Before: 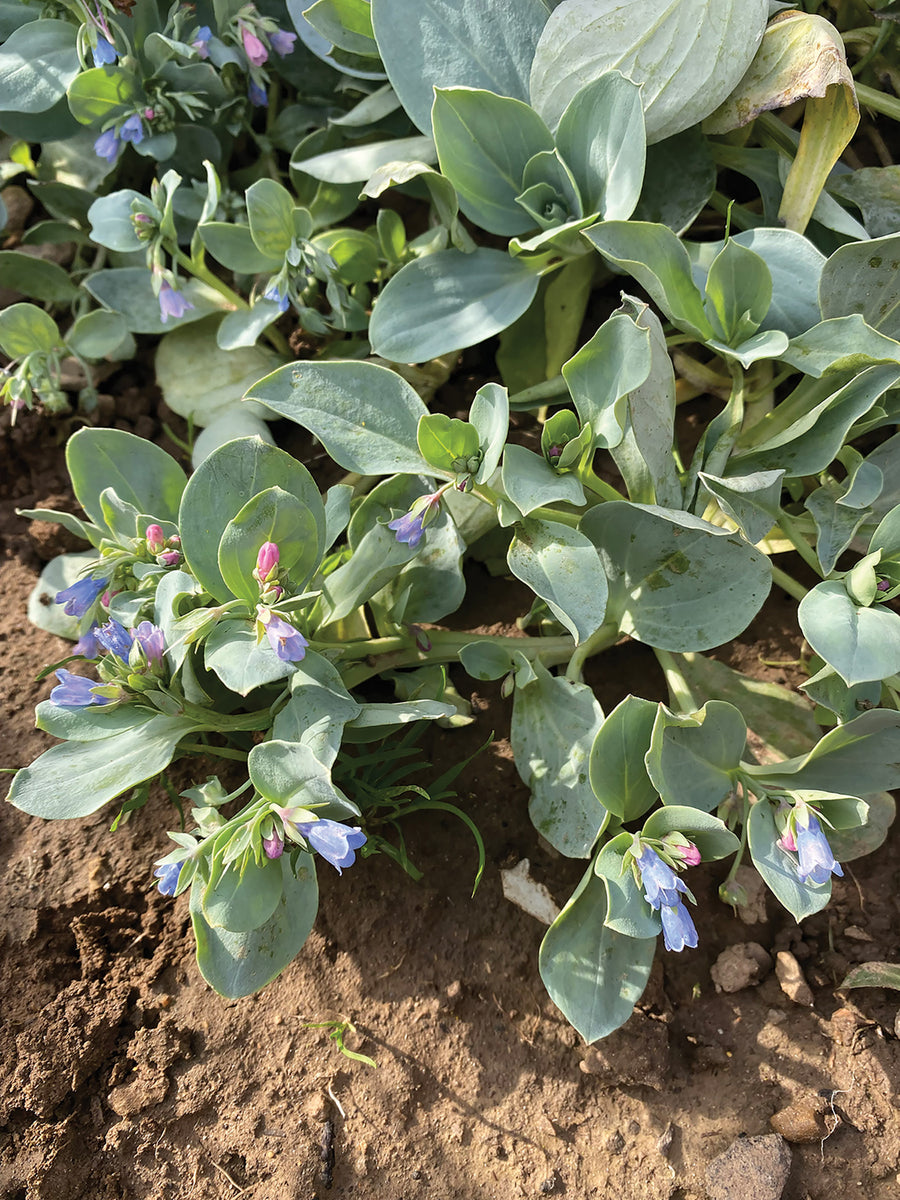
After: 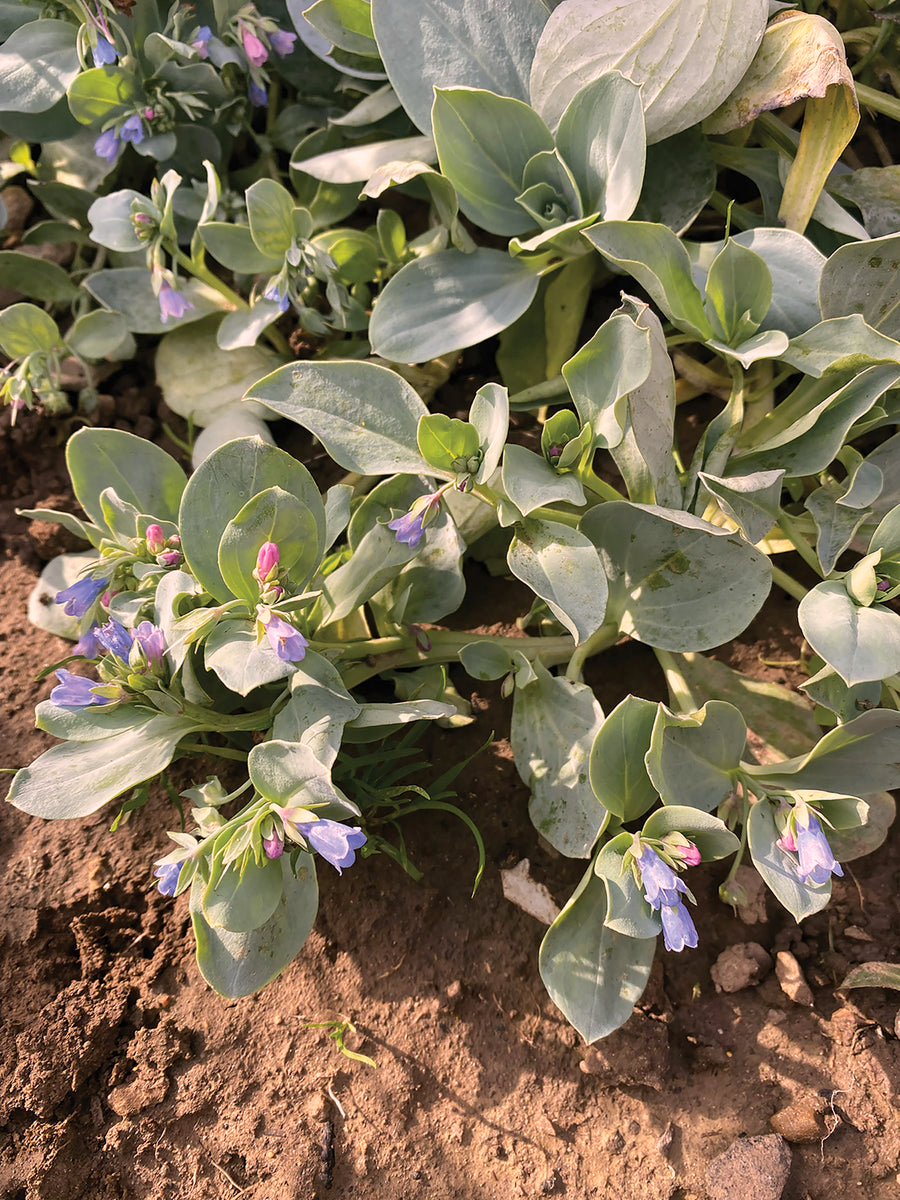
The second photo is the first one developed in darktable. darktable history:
color correction: highlights a* 14.62, highlights b* 4.89
